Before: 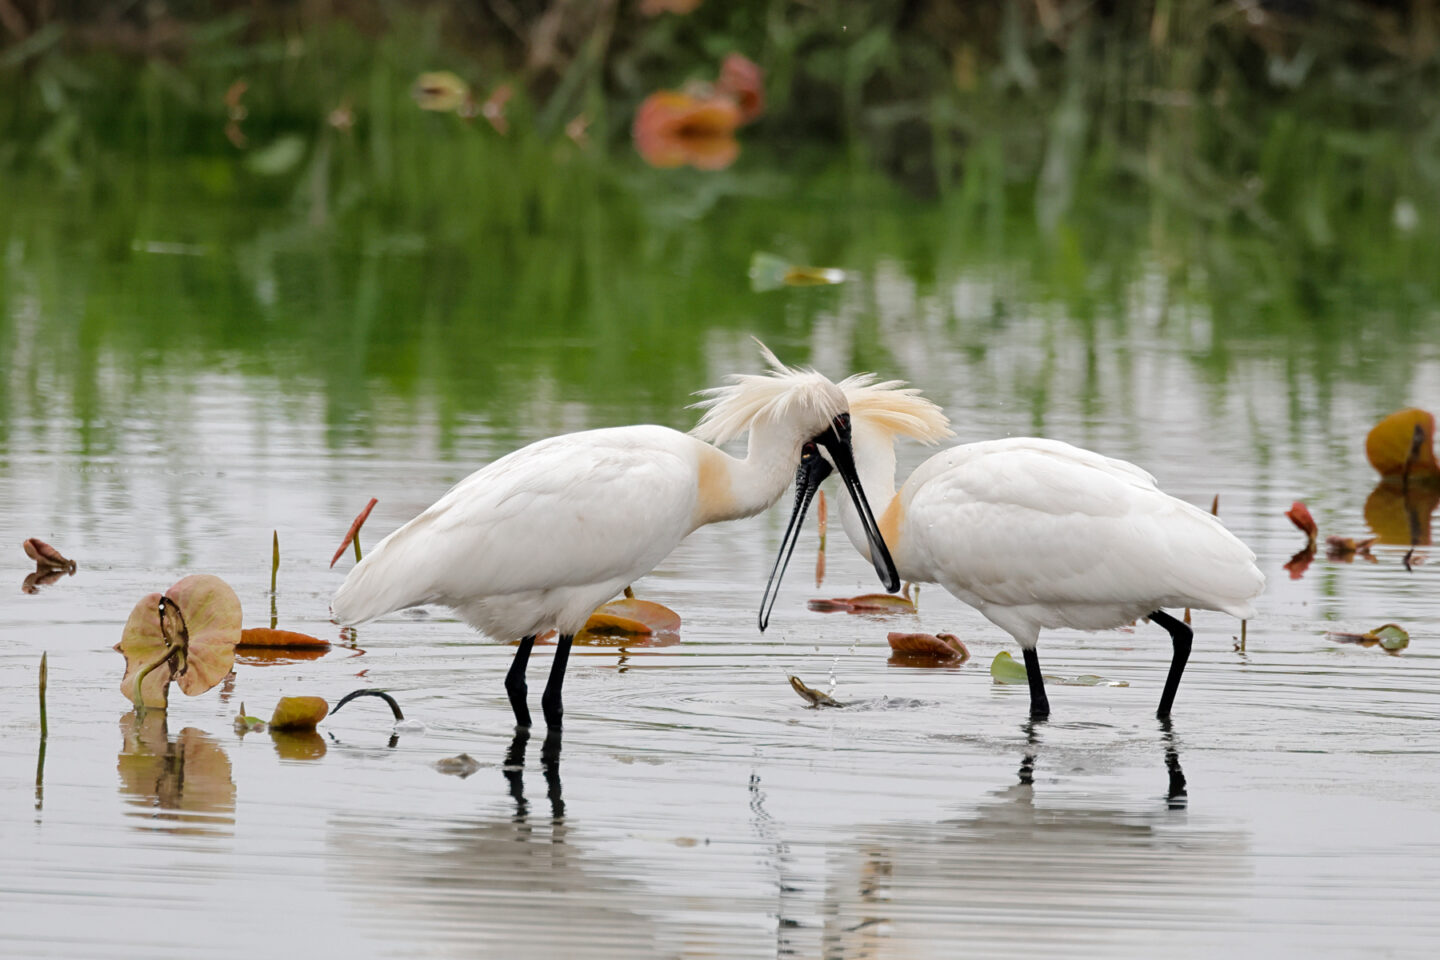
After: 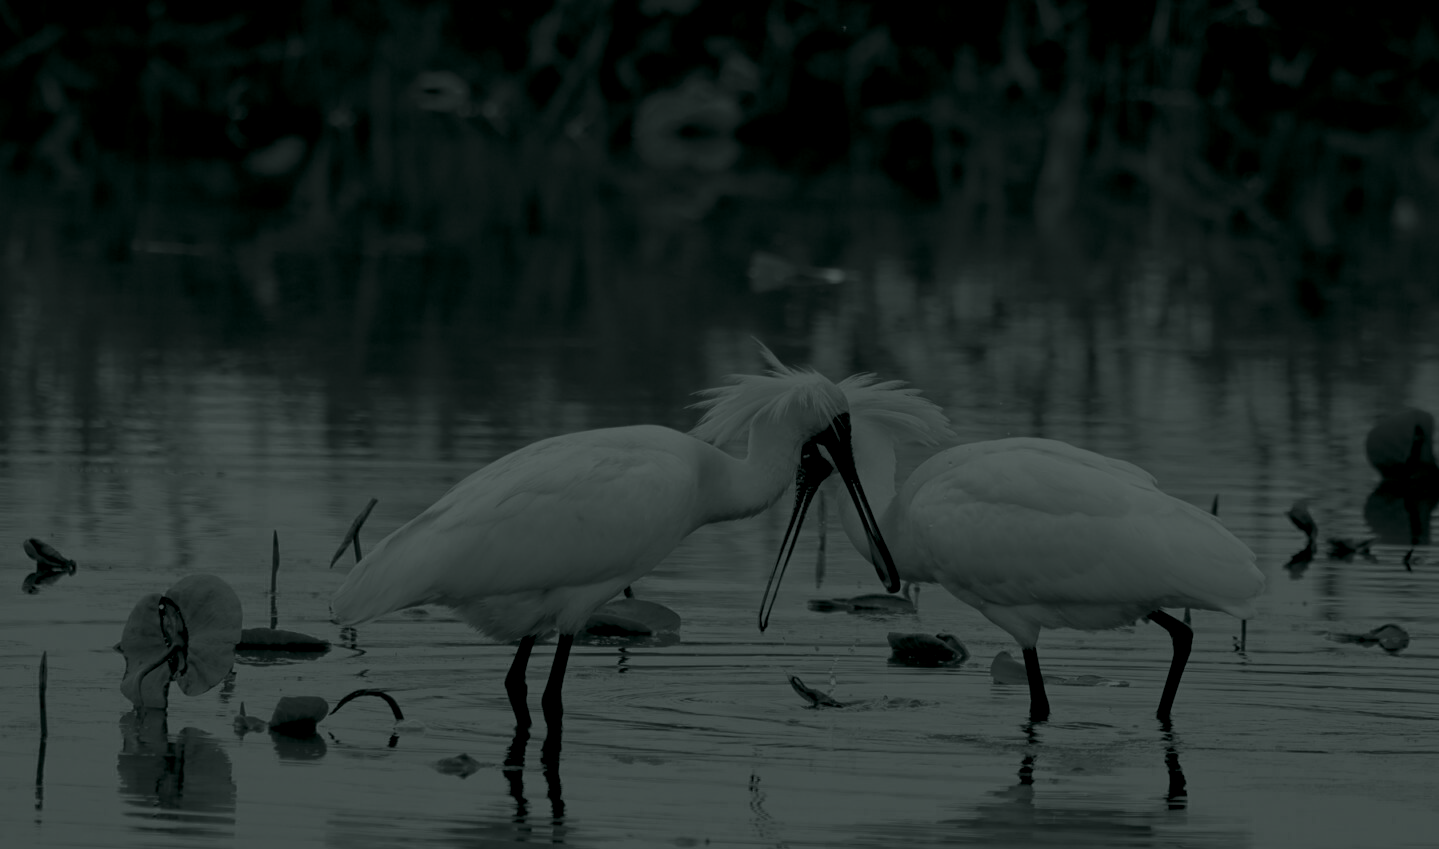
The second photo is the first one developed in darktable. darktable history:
crop and rotate: top 0%, bottom 11.49%
colorize: hue 90°, saturation 19%, lightness 1.59%, version 1
color zones: curves: ch0 [(0, 0.613) (0.01, 0.613) (0.245, 0.448) (0.498, 0.529) (0.642, 0.665) (0.879, 0.777) (0.99, 0.613)]; ch1 [(0, 0.035) (0.121, 0.189) (0.259, 0.197) (0.415, 0.061) (0.589, 0.022) (0.732, 0.022) (0.857, 0.026) (0.991, 0.053)]
